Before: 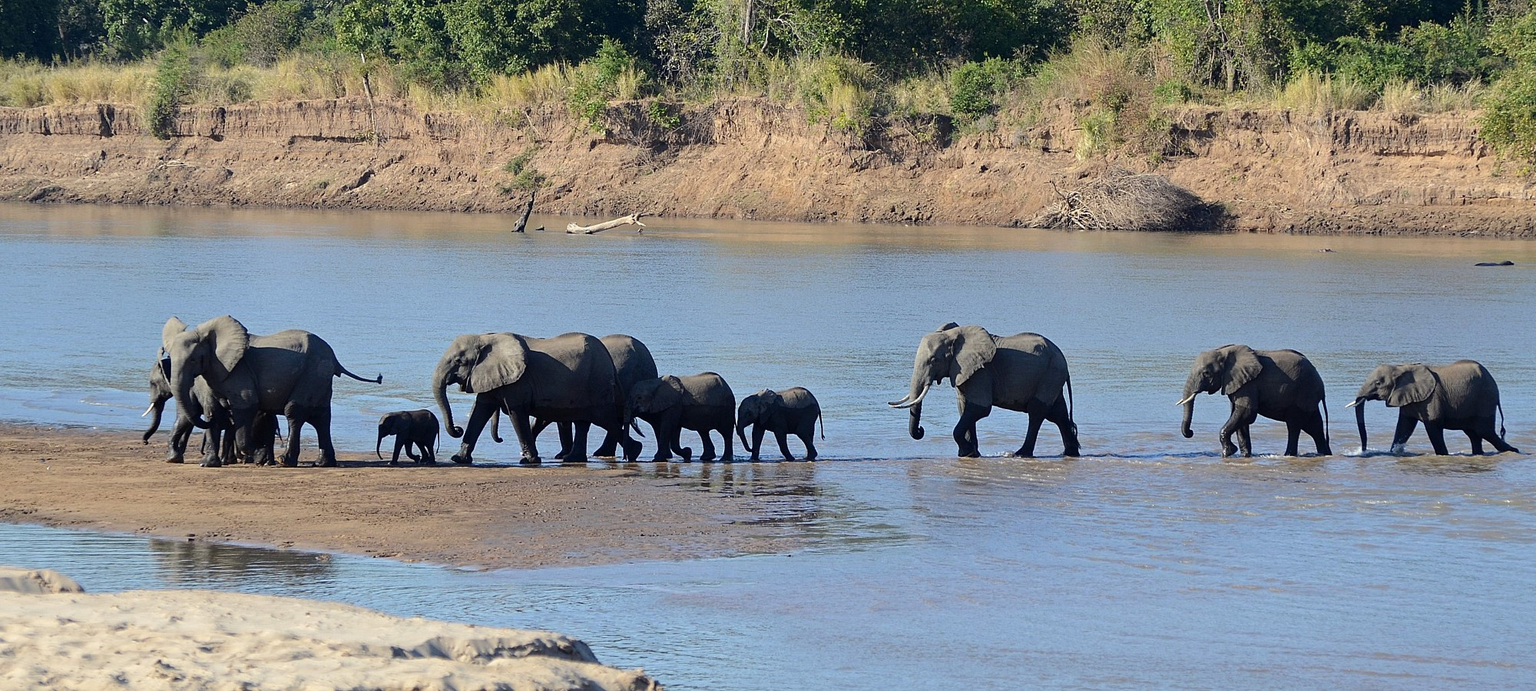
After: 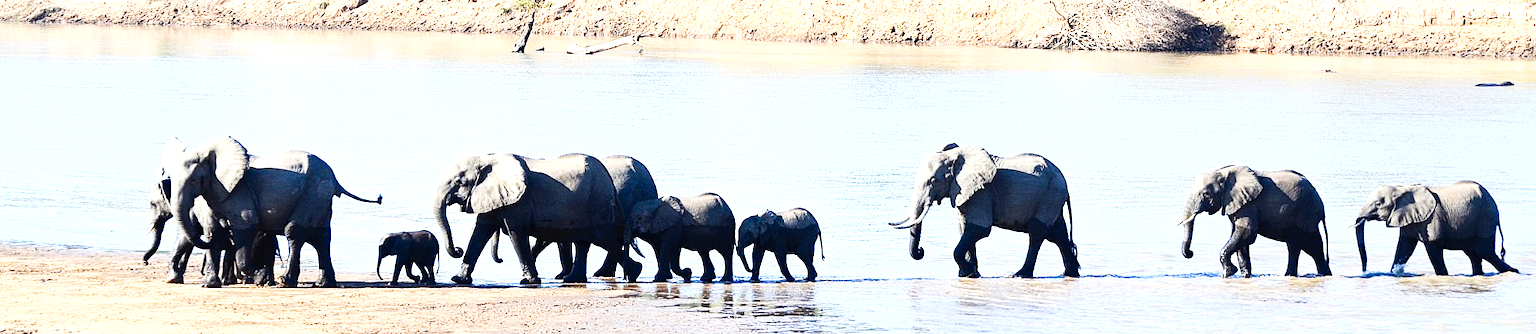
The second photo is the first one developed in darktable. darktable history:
tone curve: curves: ch0 [(0, 0) (0.003, 0.008) (0.011, 0.008) (0.025, 0.011) (0.044, 0.017) (0.069, 0.026) (0.1, 0.039) (0.136, 0.054) (0.177, 0.093) (0.224, 0.15) (0.277, 0.21) (0.335, 0.285) (0.399, 0.366) (0.468, 0.462) (0.543, 0.564) (0.623, 0.679) (0.709, 0.79) (0.801, 0.883) (0.898, 0.95) (1, 1)], preserve colors none
crop and rotate: top 26.056%, bottom 25.543%
exposure: black level correction 0, exposure 1.675 EV, compensate exposure bias true, compensate highlight preservation false
